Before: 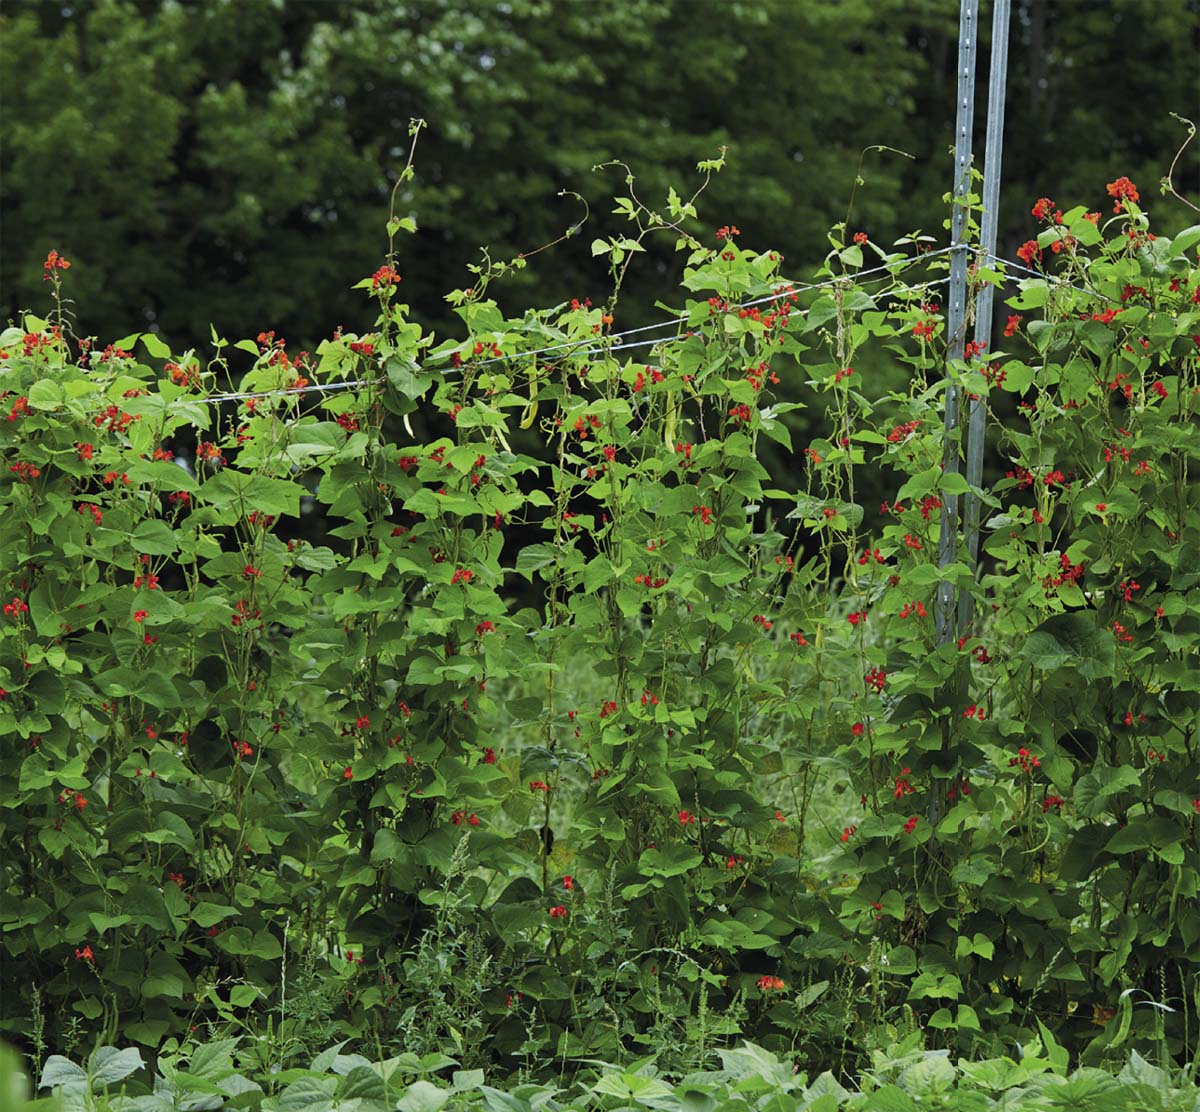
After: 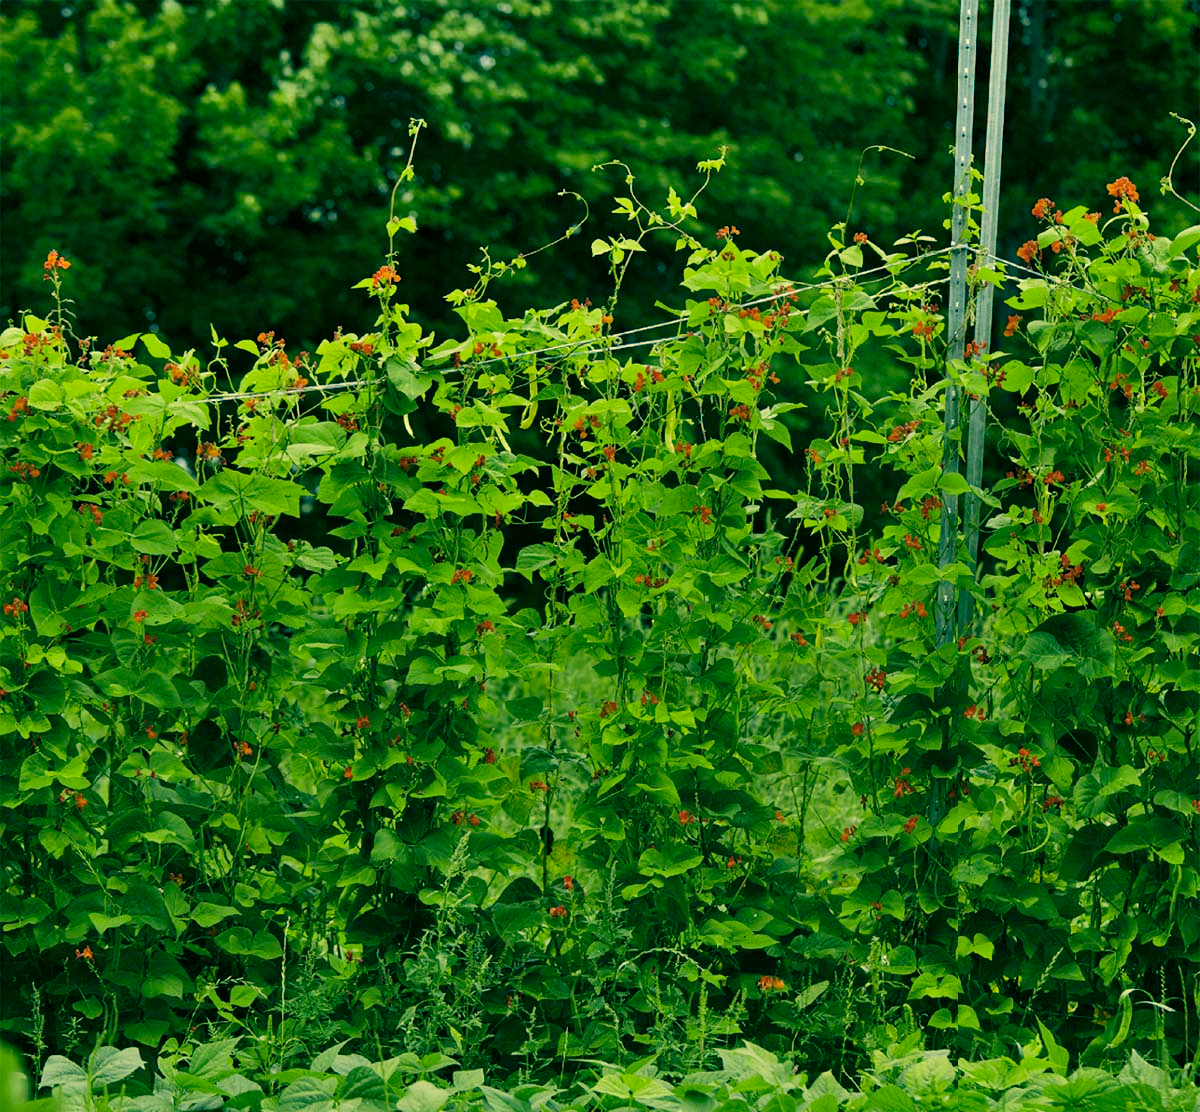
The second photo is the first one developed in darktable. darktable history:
shadows and highlights: soften with gaussian
exposure: black level correction 0.01, exposure 0.008 EV, compensate highlight preservation false
color correction: highlights a* 1.98, highlights b* 33.83, shadows a* -37.31, shadows b* -5.6
